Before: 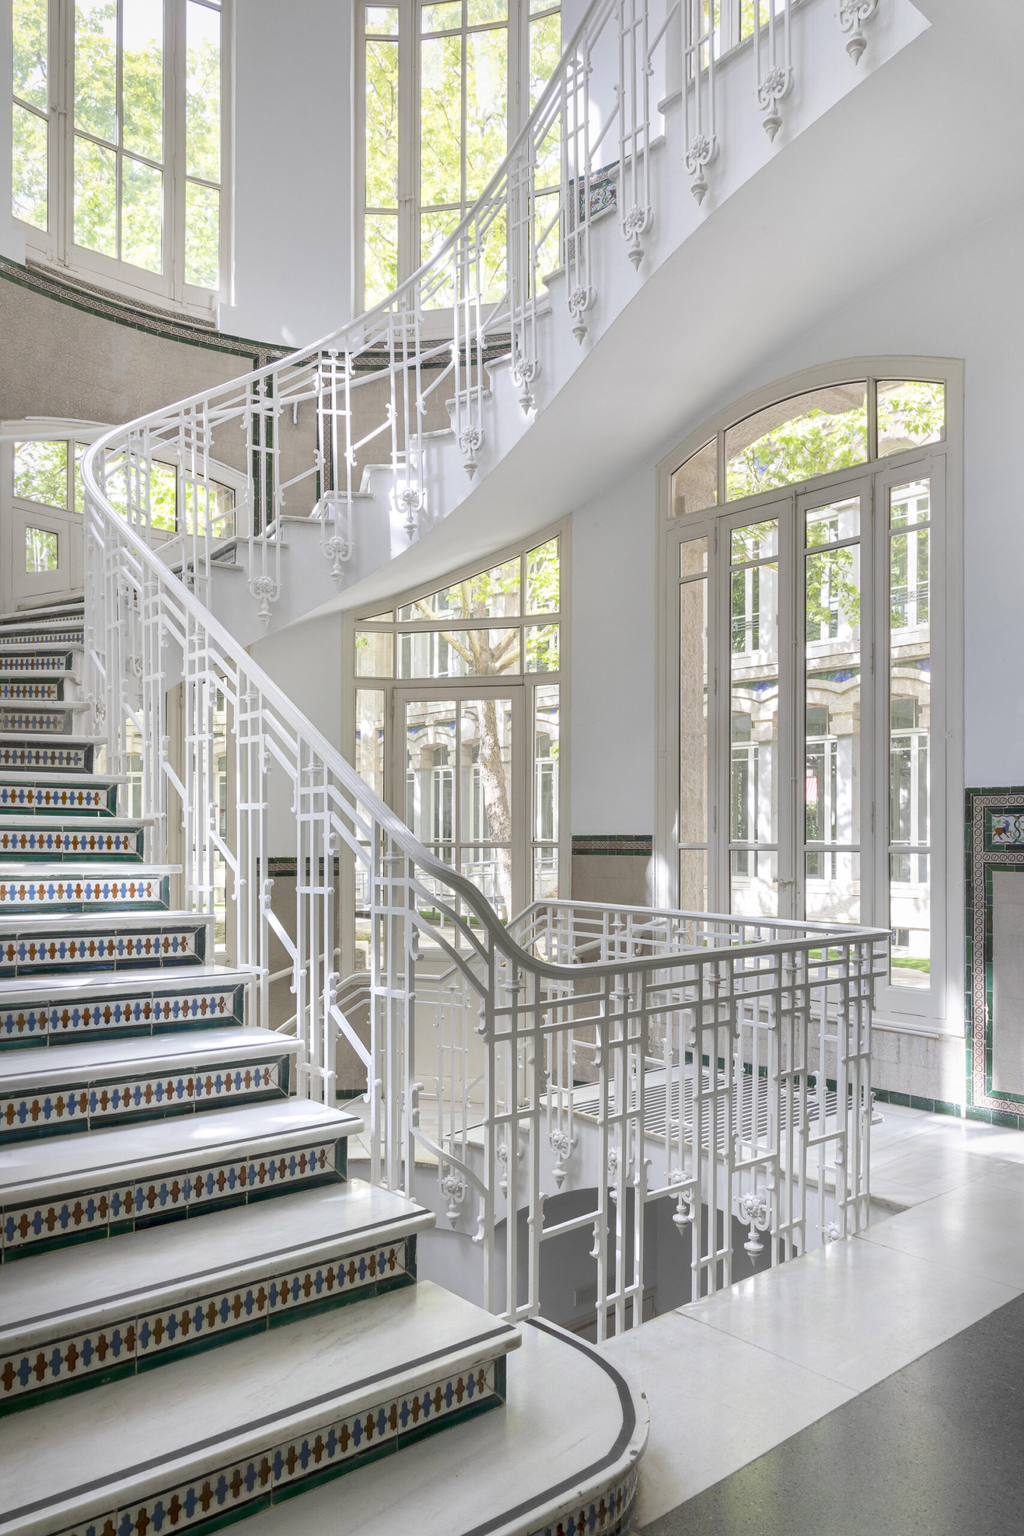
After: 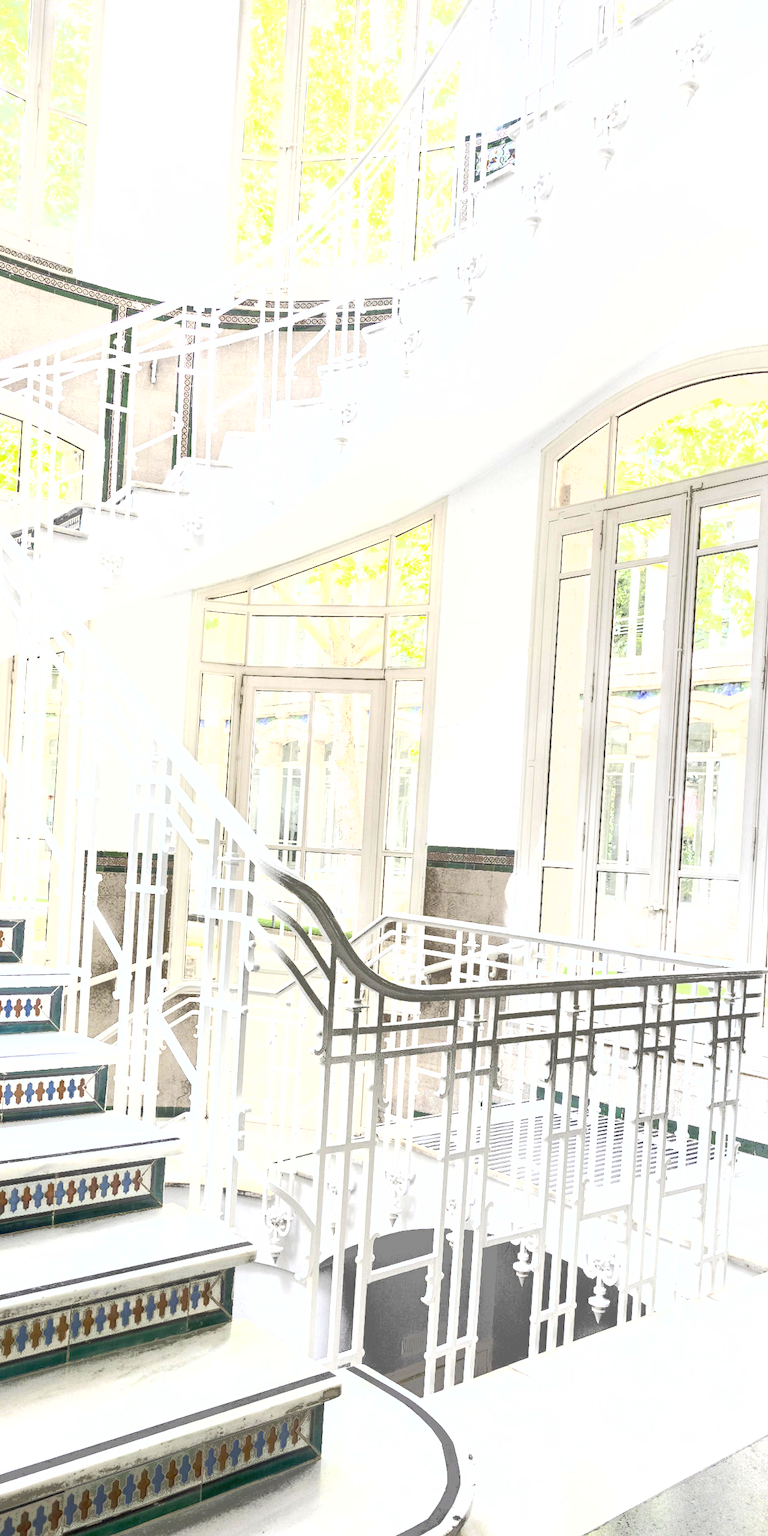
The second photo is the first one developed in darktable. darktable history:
exposure: black level correction 0, exposure 1.45 EV, compensate exposure bias true, compensate highlight preservation false
fill light: exposure -0.73 EV, center 0.69, width 2.2
crop and rotate: angle -3.27°, left 14.277%, top 0.028%, right 10.766%, bottom 0.028%
